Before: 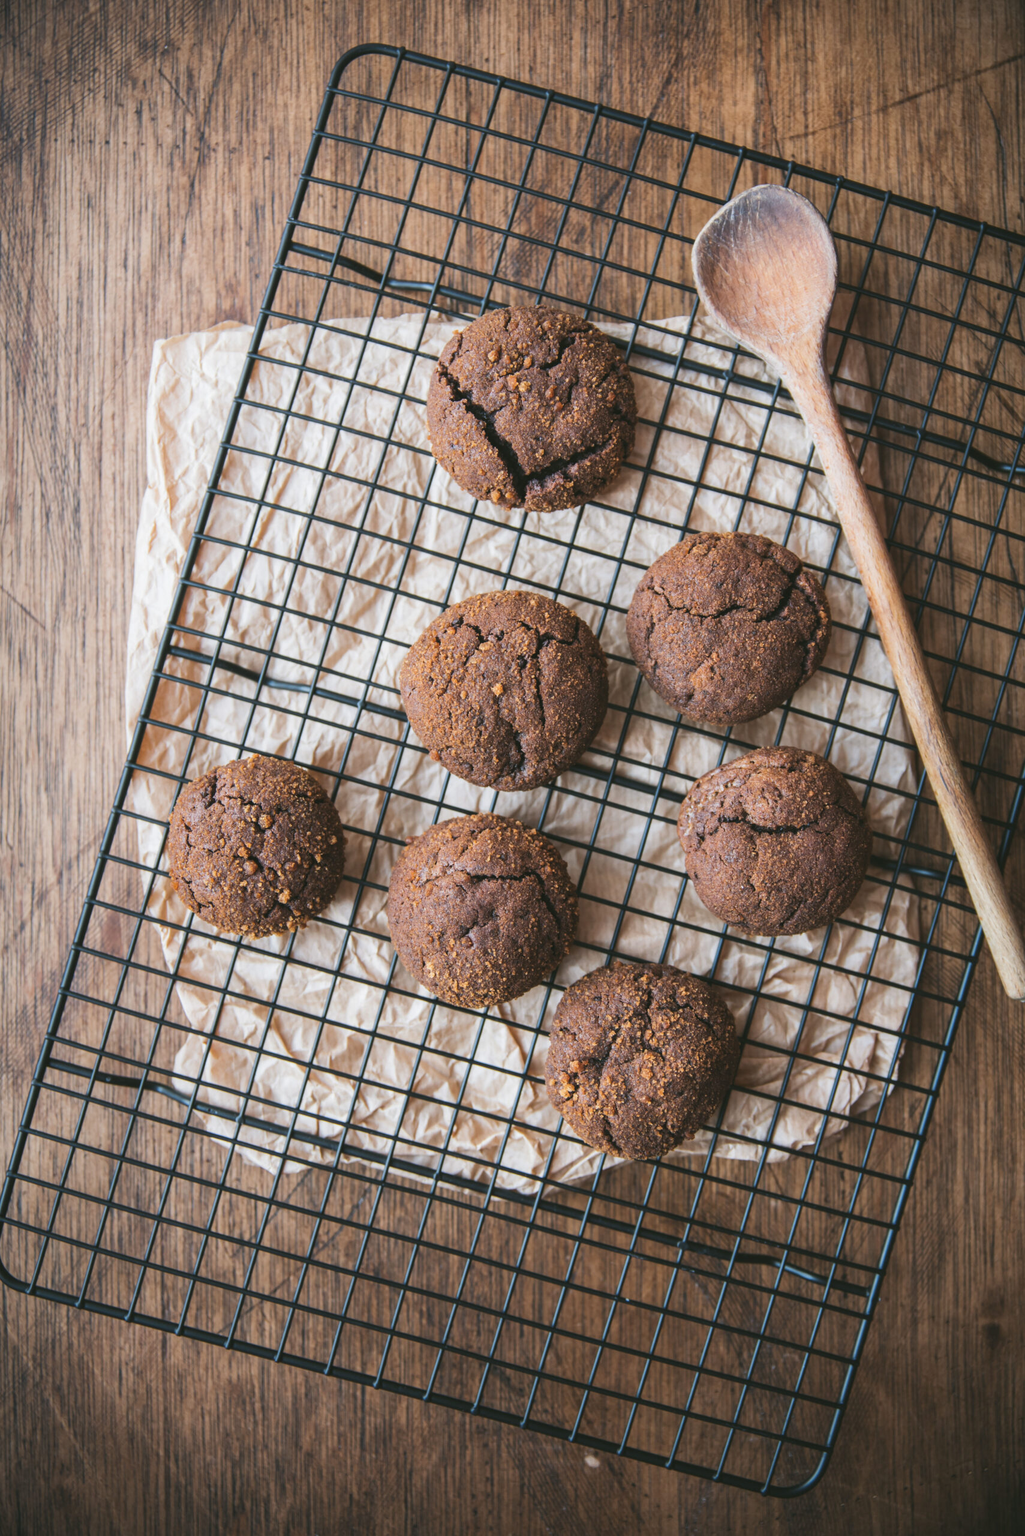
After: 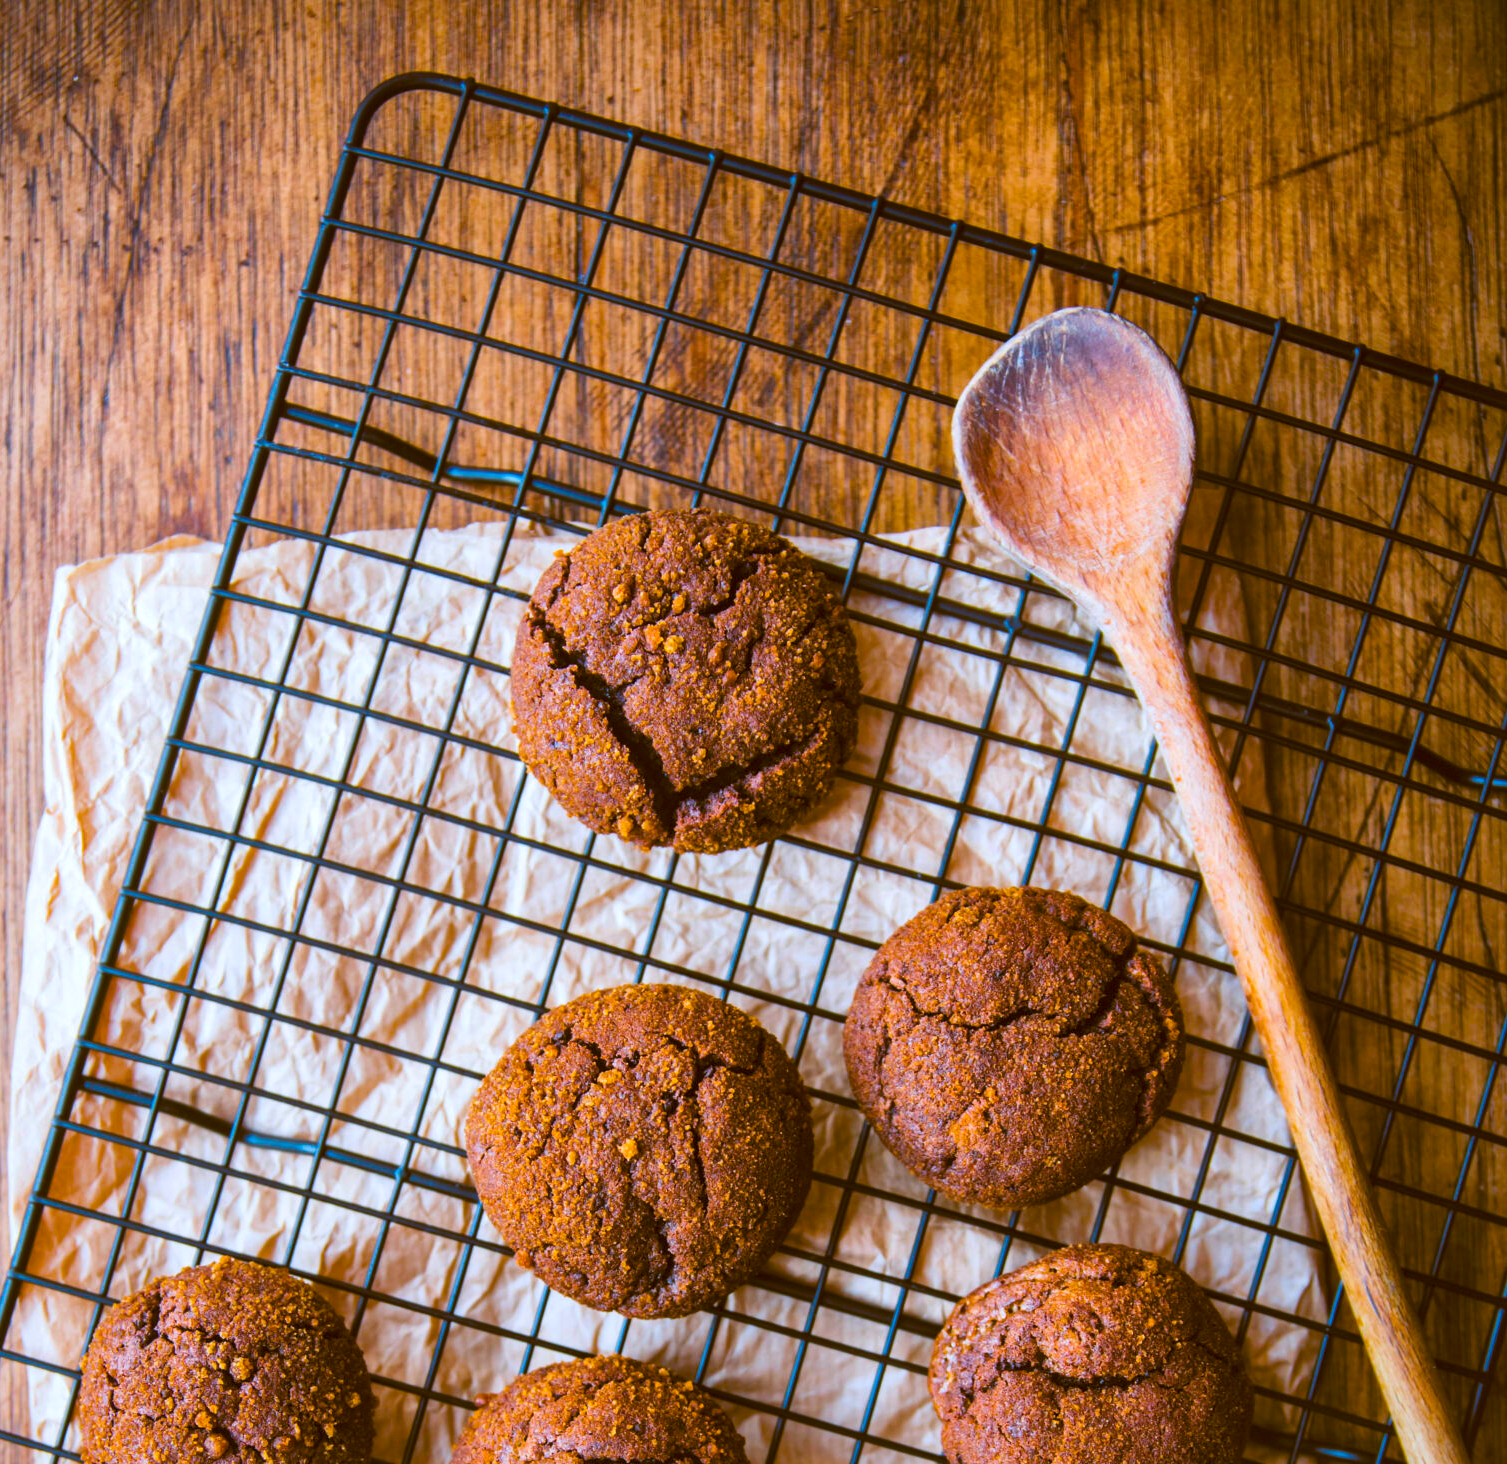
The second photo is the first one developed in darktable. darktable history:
color balance rgb: linear chroma grading › global chroma 42%, perceptual saturation grading › global saturation 42%, global vibrance 33%
crop and rotate: left 11.812%, bottom 42.776%
local contrast: mode bilateral grid, contrast 20, coarseness 50, detail 144%, midtone range 0.2
color balance: lift [1, 1.015, 1.004, 0.985], gamma [1, 0.958, 0.971, 1.042], gain [1, 0.956, 0.977, 1.044]
